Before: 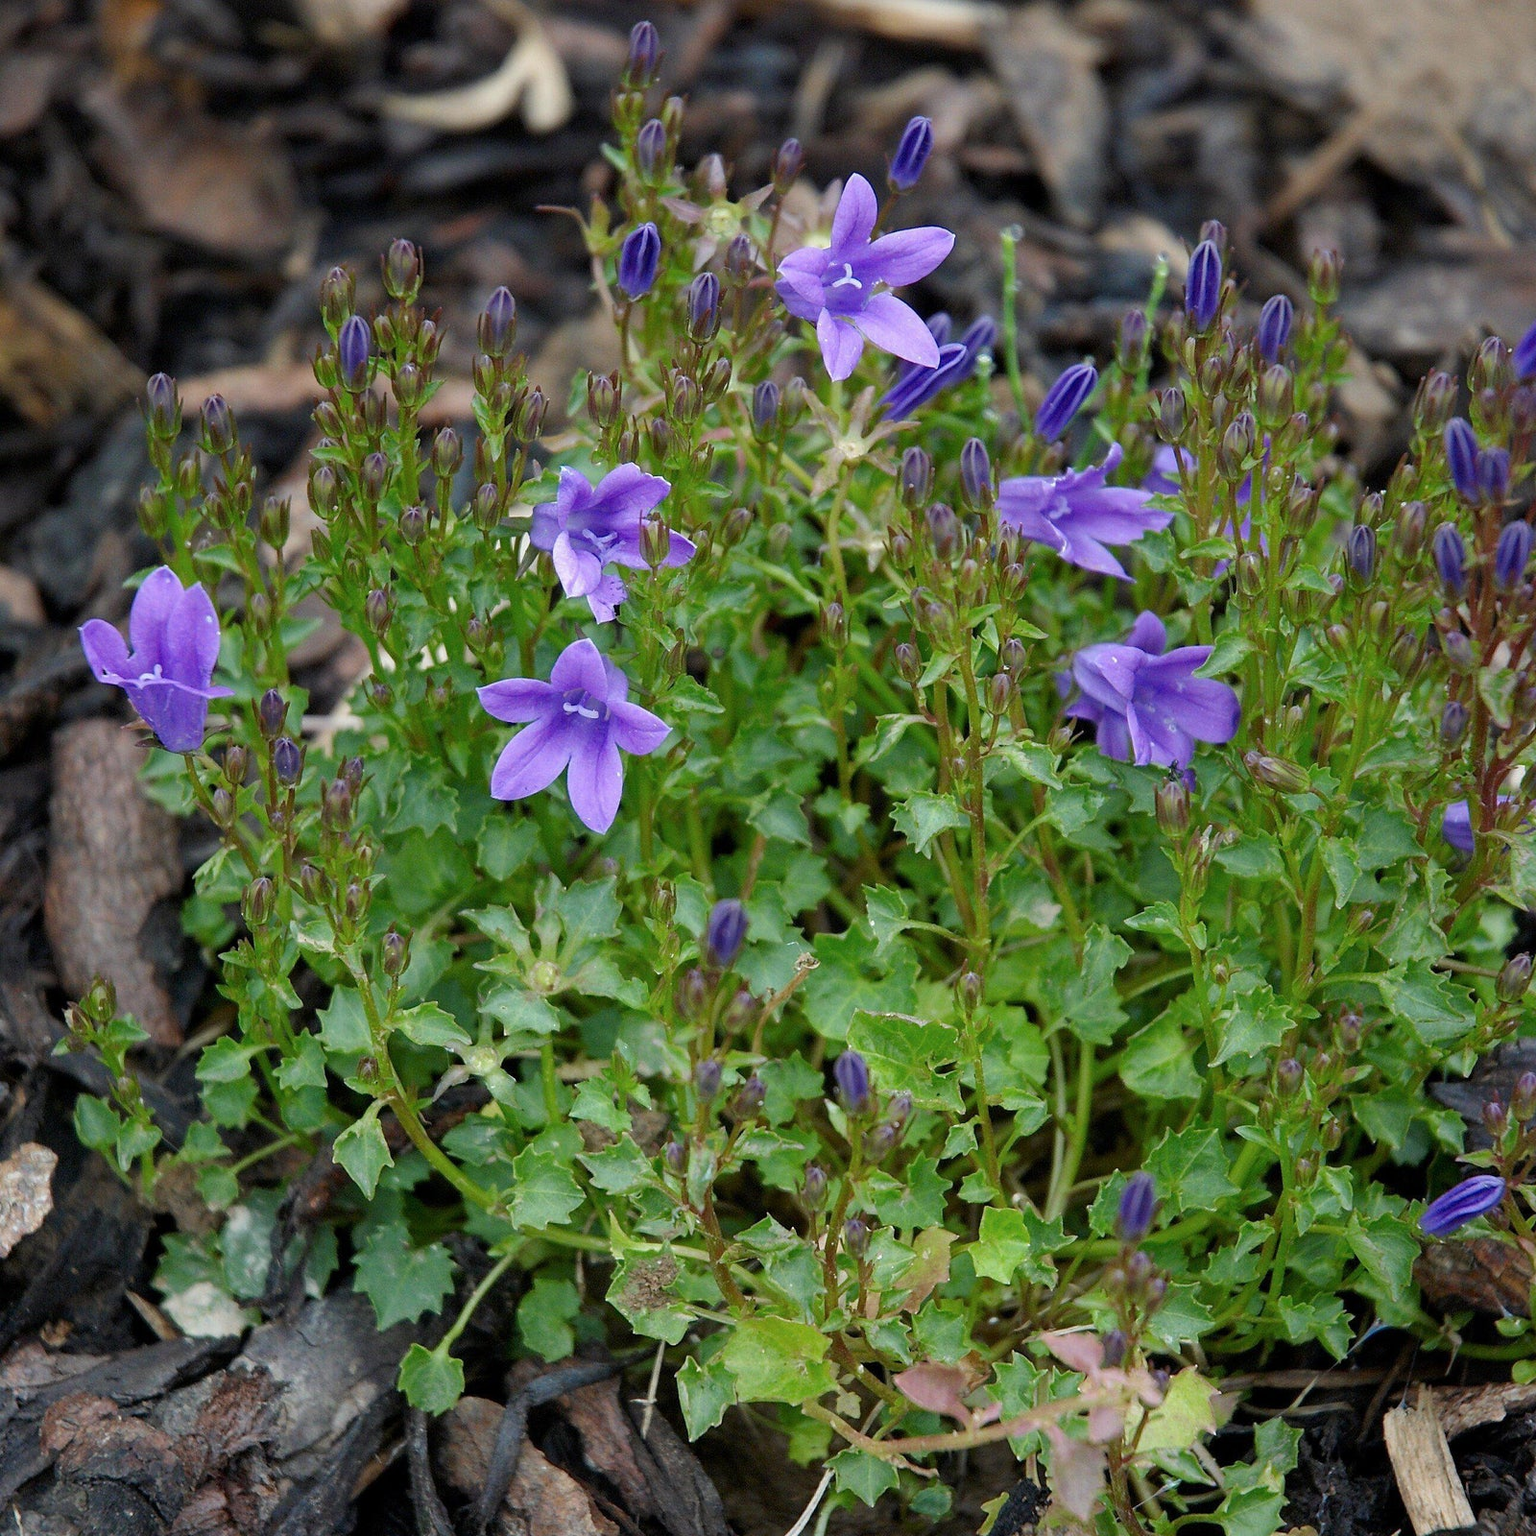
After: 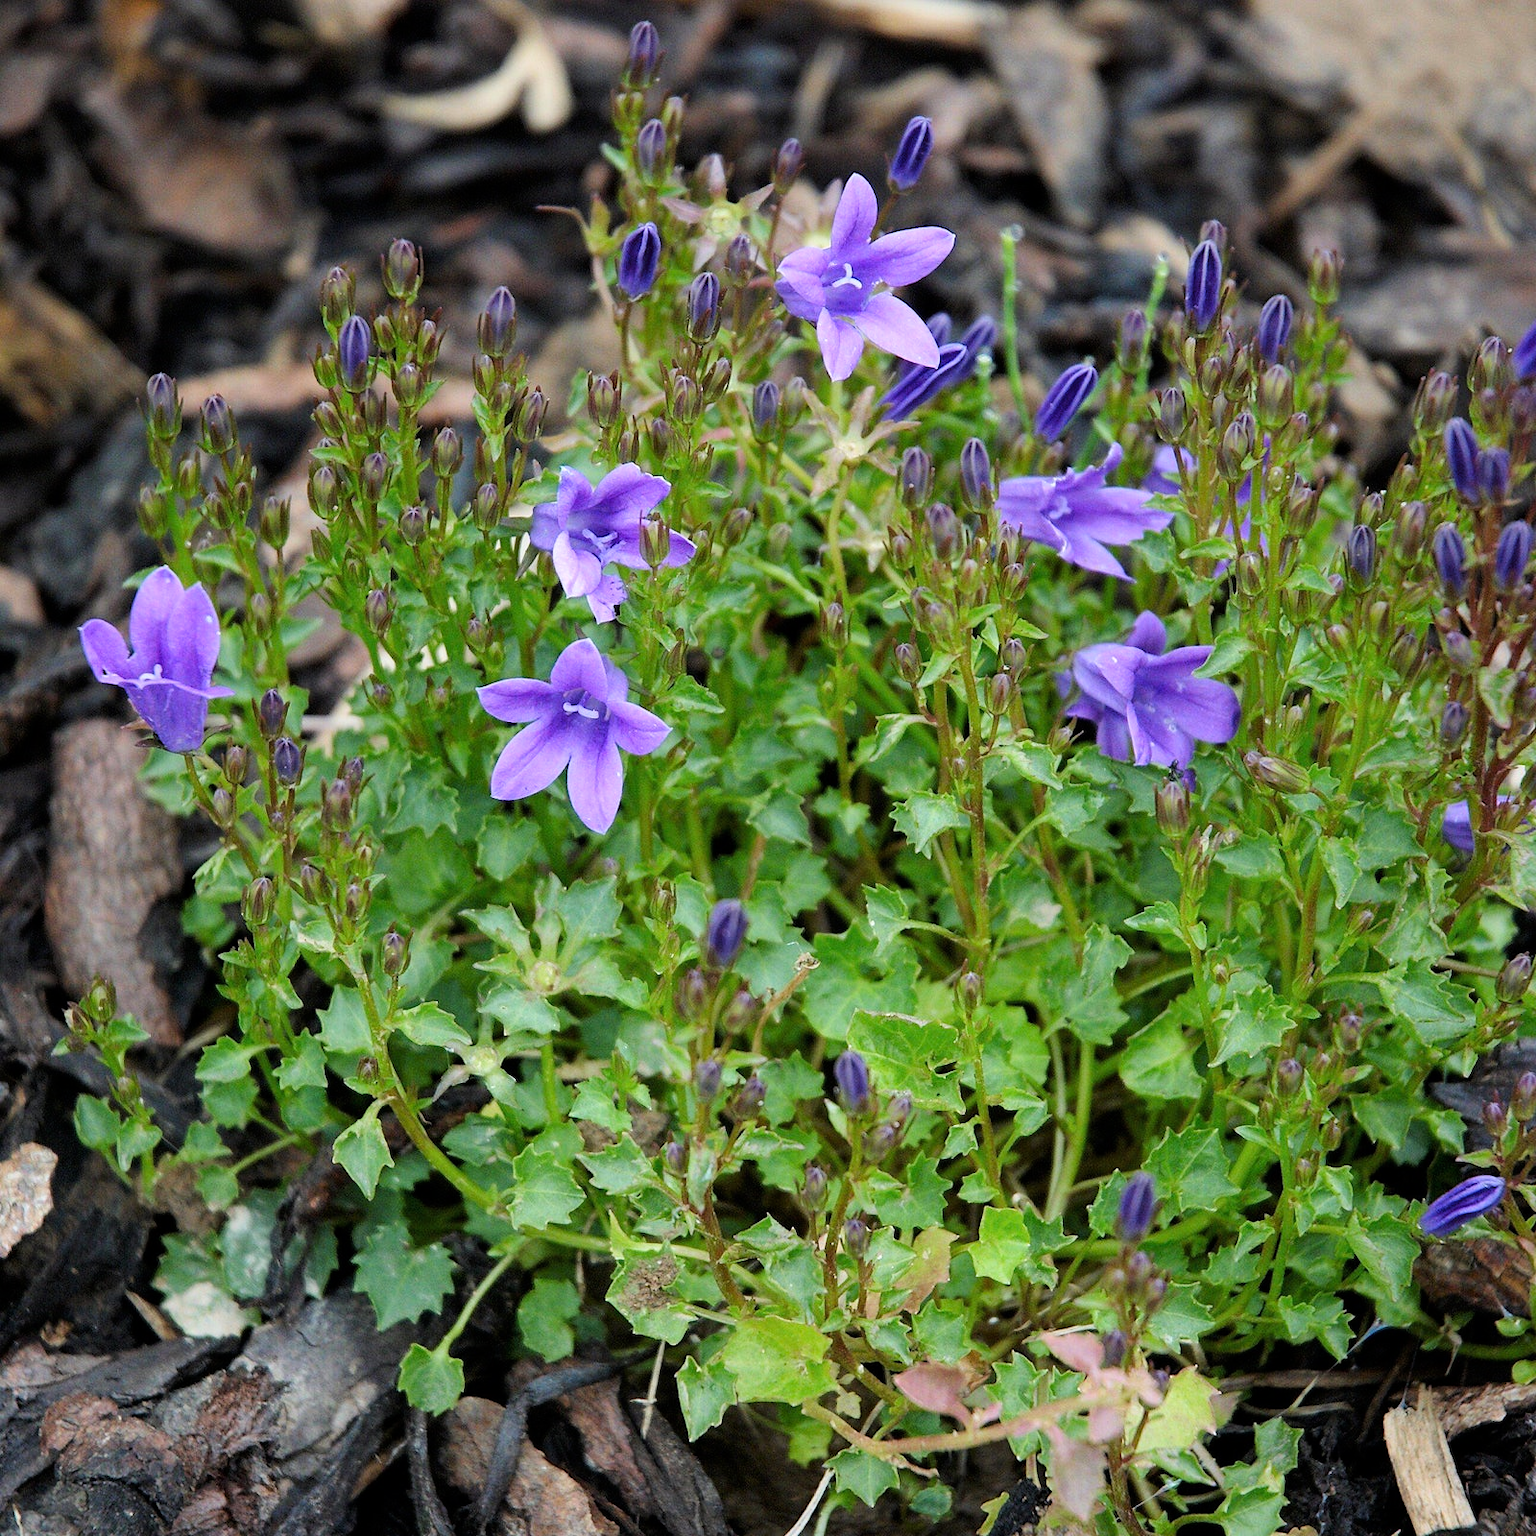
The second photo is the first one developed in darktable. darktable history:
shadows and highlights: radius 335.91, shadows 63.97, highlights 5.38, compress 88.15%, soften with gaussian
tone curve: curves: ch0 [(0, 0) (0.004, 0.001) (0.133, 0.112) (0.325, 0.362) (0.832, 0.893) (1, 1)], color space Lab, linked channels, preserve colors none
